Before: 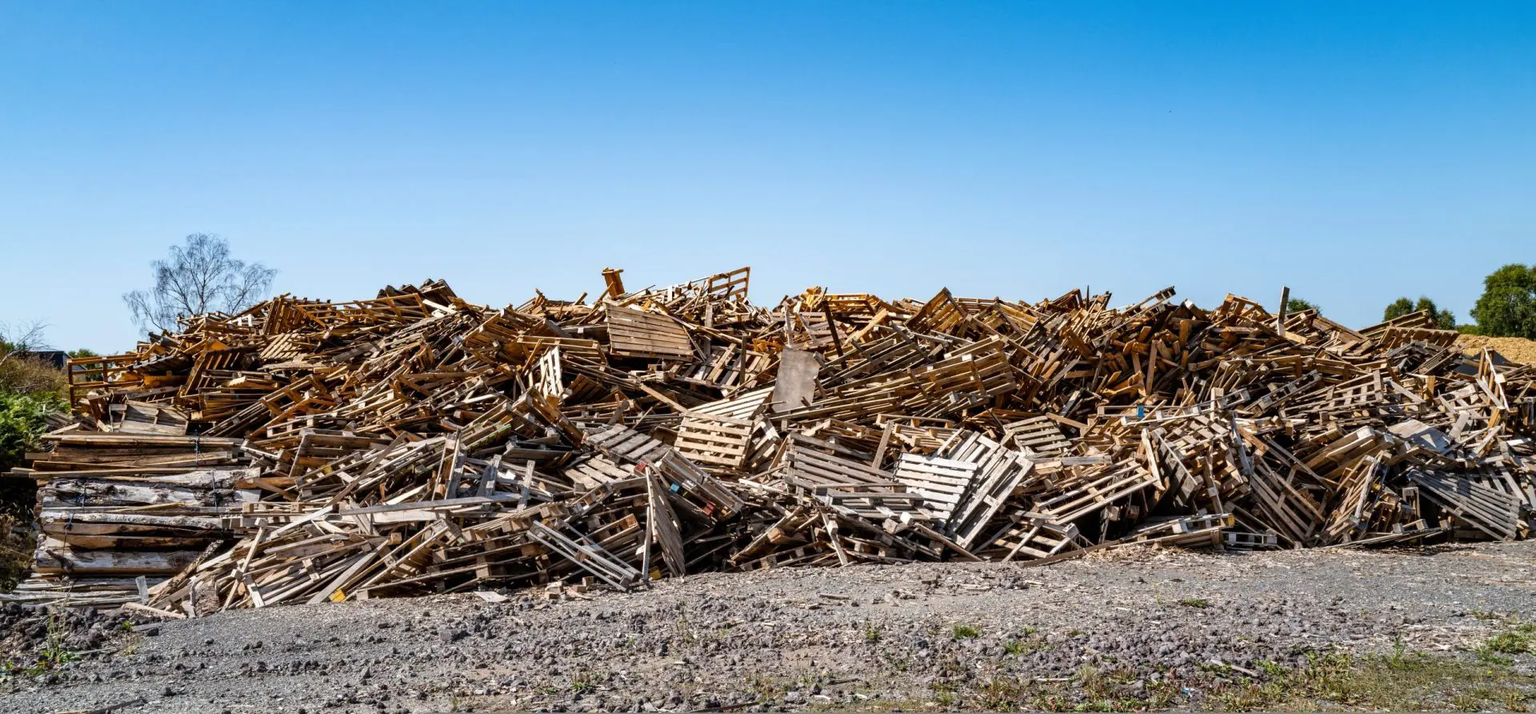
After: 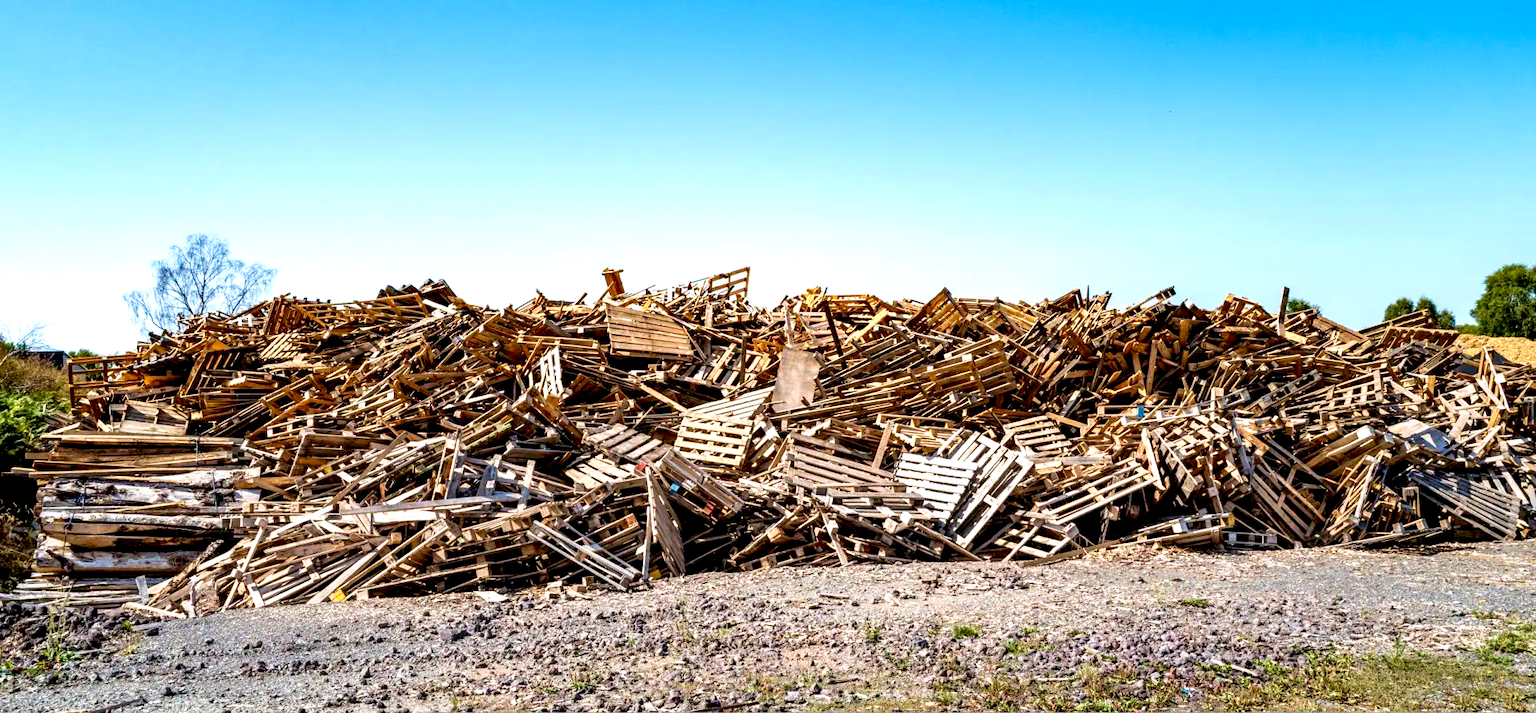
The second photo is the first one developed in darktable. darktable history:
velvia: strength 45%
exposure: black level correction 0.012, exposure 0.7 EV, compensate exposure bias true, compensate highlight preservation false
